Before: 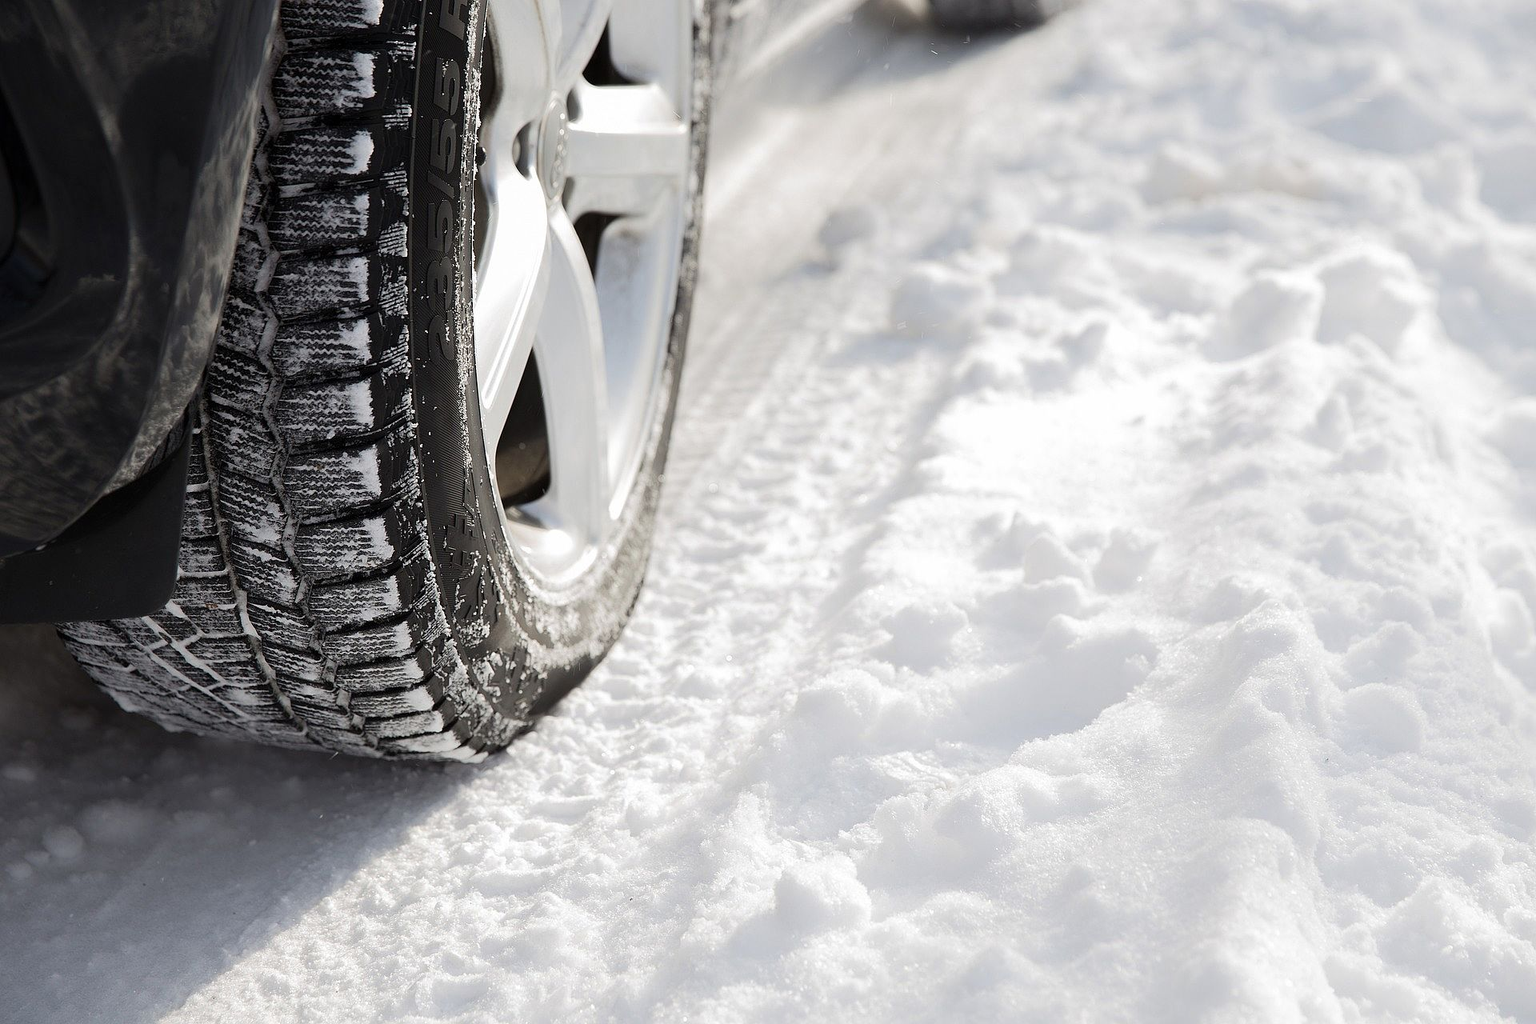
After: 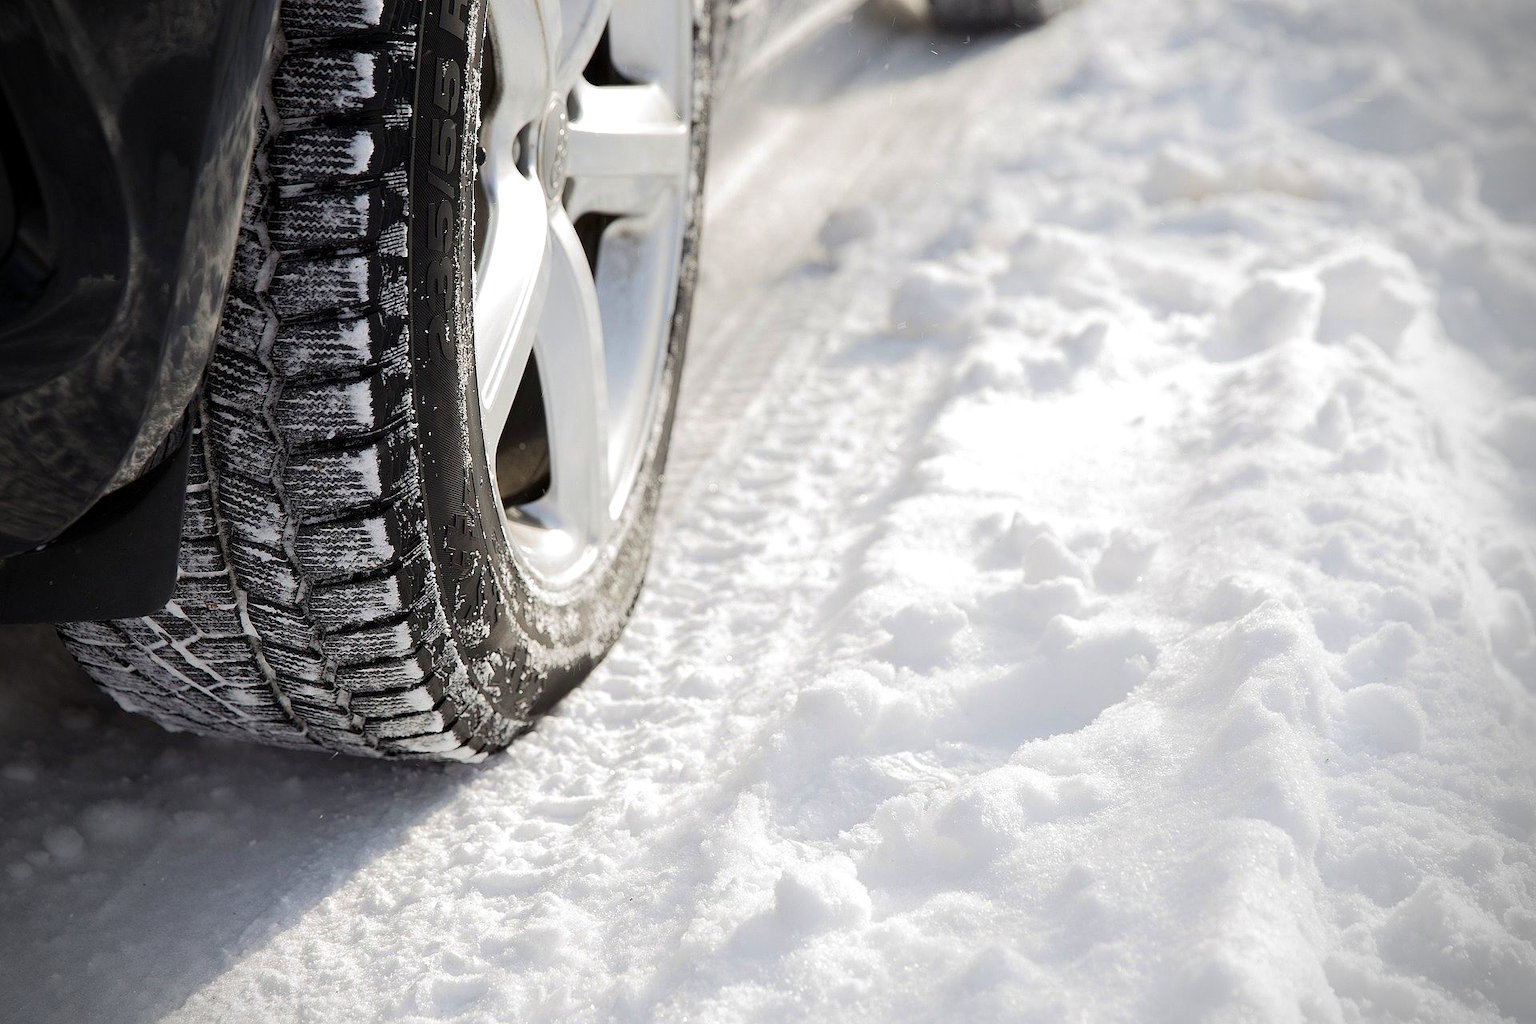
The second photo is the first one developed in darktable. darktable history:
local contrast: highlights 100%, shadows 100%, detail 120%, midtone range 0.2
vignetting: fall-off radius 31.48%, brightness -0.472
velvia: strength 21.76%
